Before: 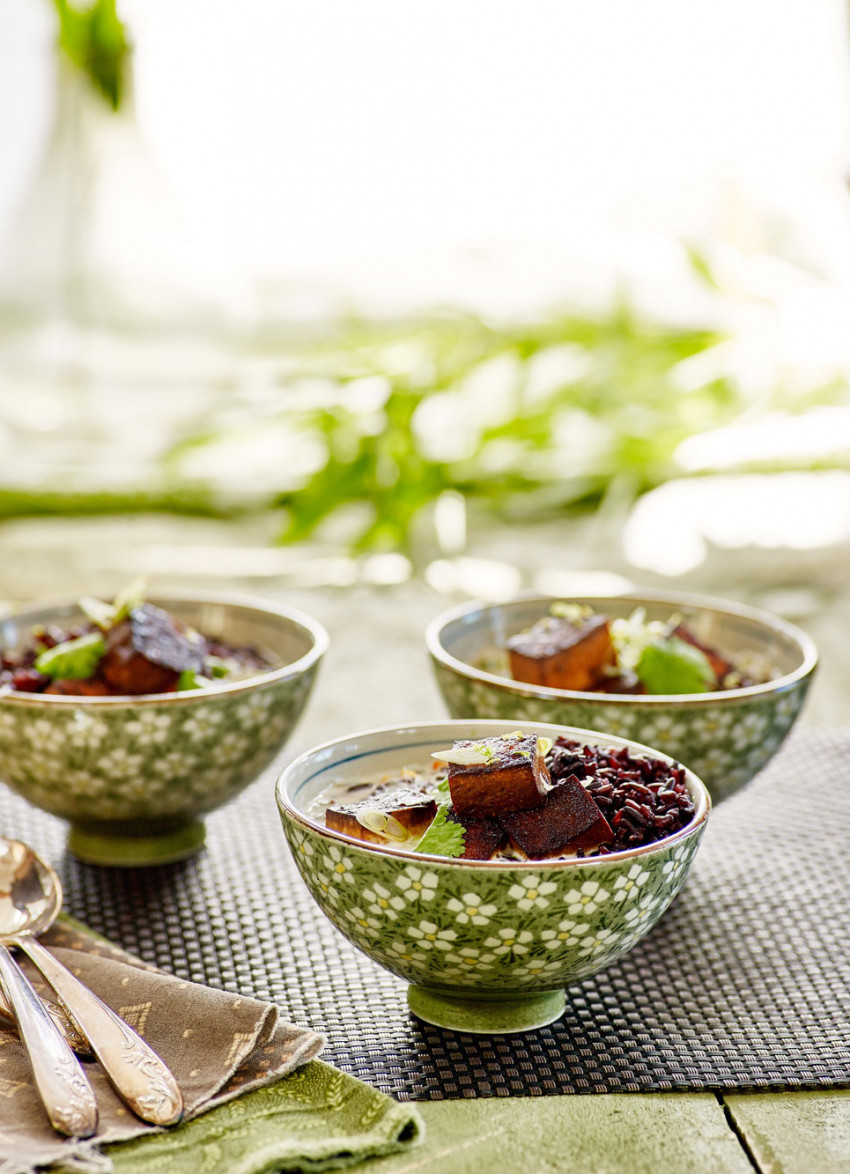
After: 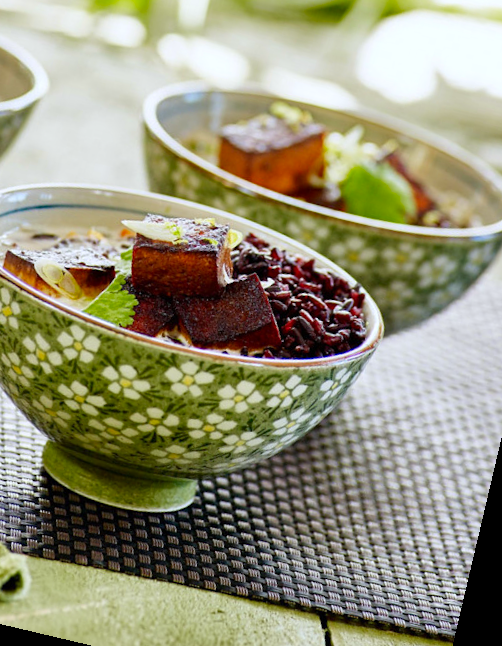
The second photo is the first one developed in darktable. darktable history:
crop: left 35.976%, top 45.819%, right 18.162%, bottom 5.807%
rotate and perspective: rotation 13.27°, automatic cropping off
contrast brightness saturation: contrast 0.04, saturation 0.16
white balance: red 0.967, blue 1.049
